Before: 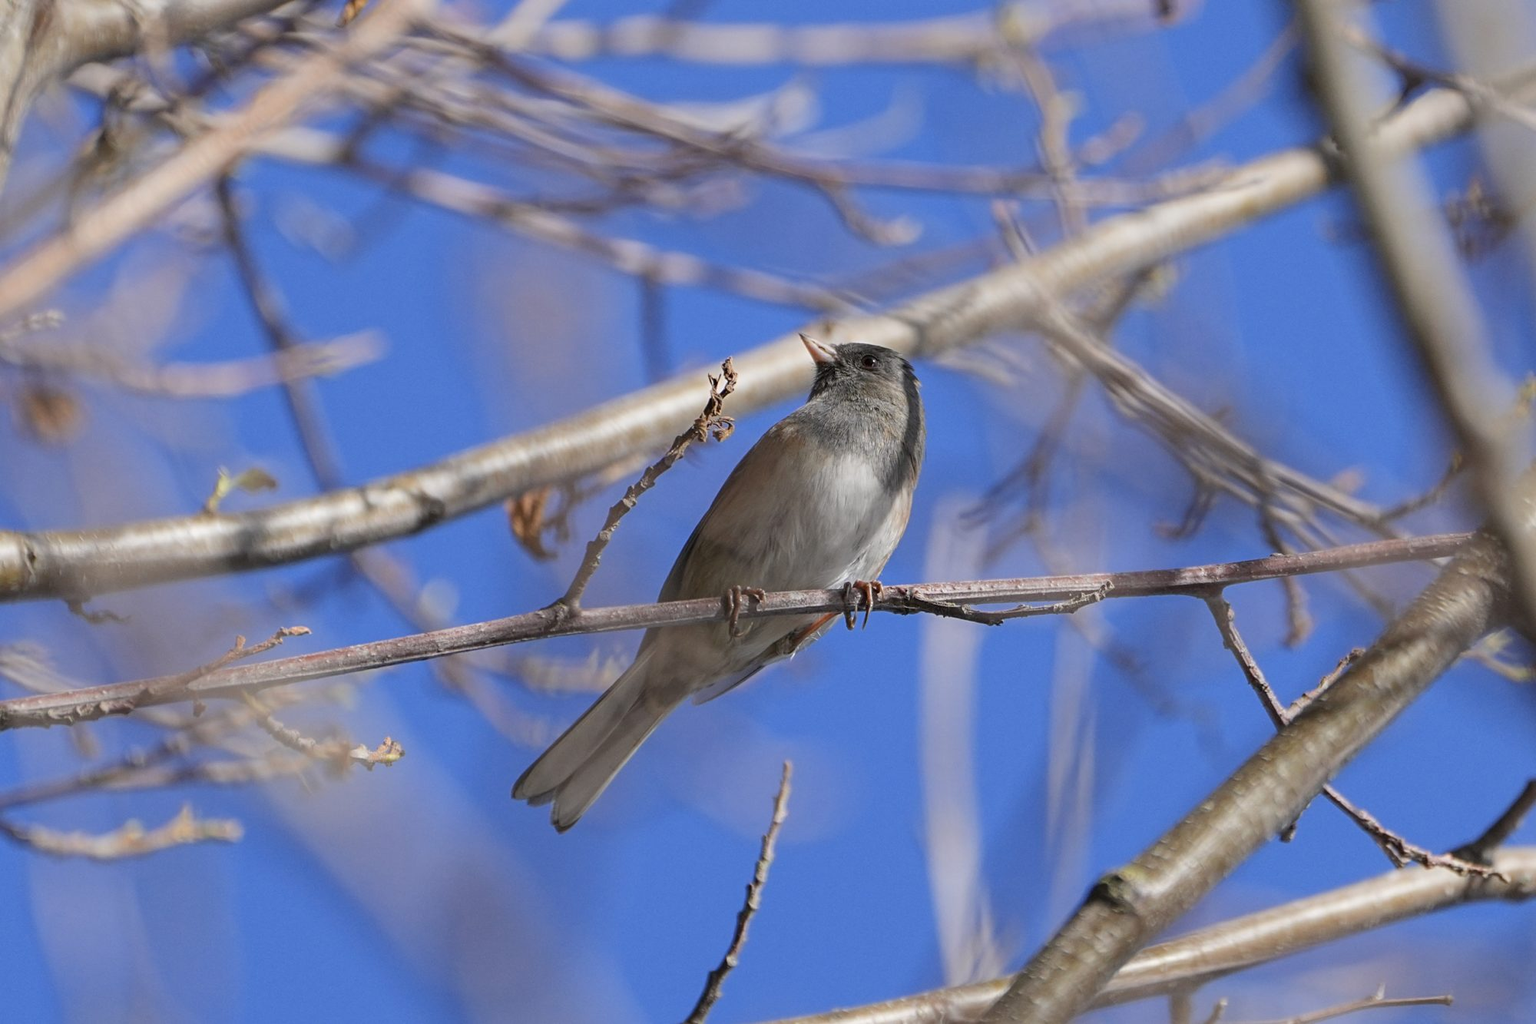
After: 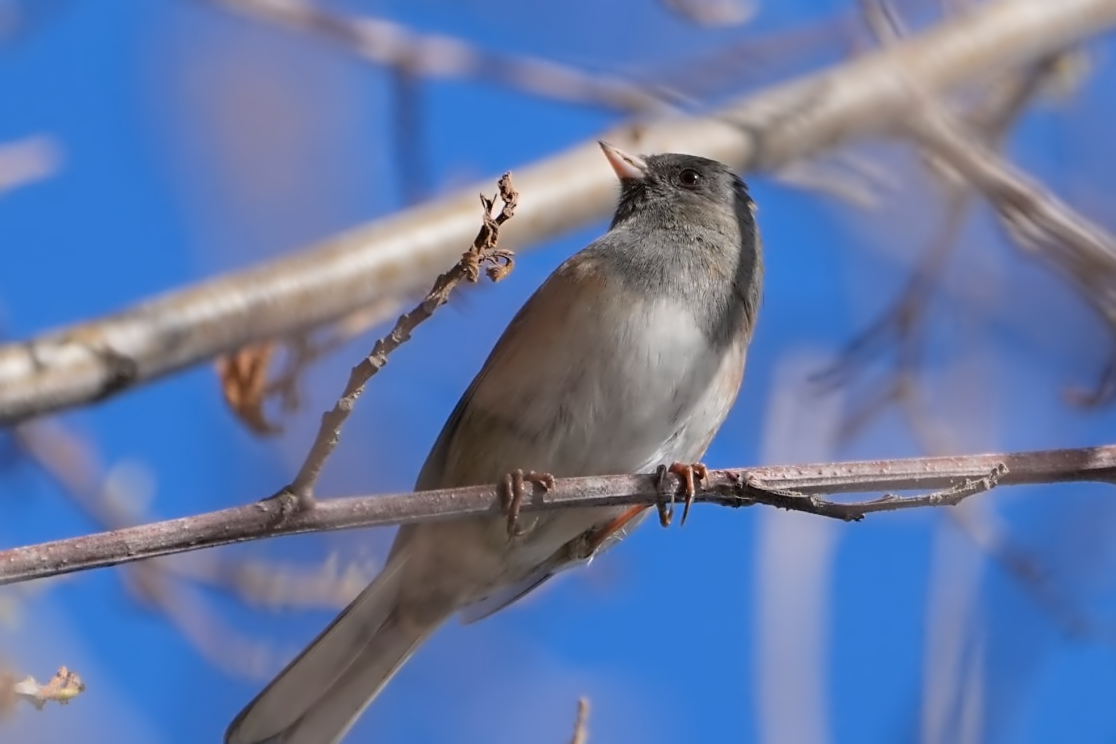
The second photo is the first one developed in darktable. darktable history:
crop and rotate: left 22.13%, top 22.054%, right 22.026%, bottom 22.102%
contrast equalizer: octaves 7, y [[0.5 ×6], [0.5 ×6], [0.5 ×6], [0, 0.033, 0.067, 0.1, 0.133, 0.167], [0, 0.05, 0.1, 0.15, 0.2, 0.25]]
